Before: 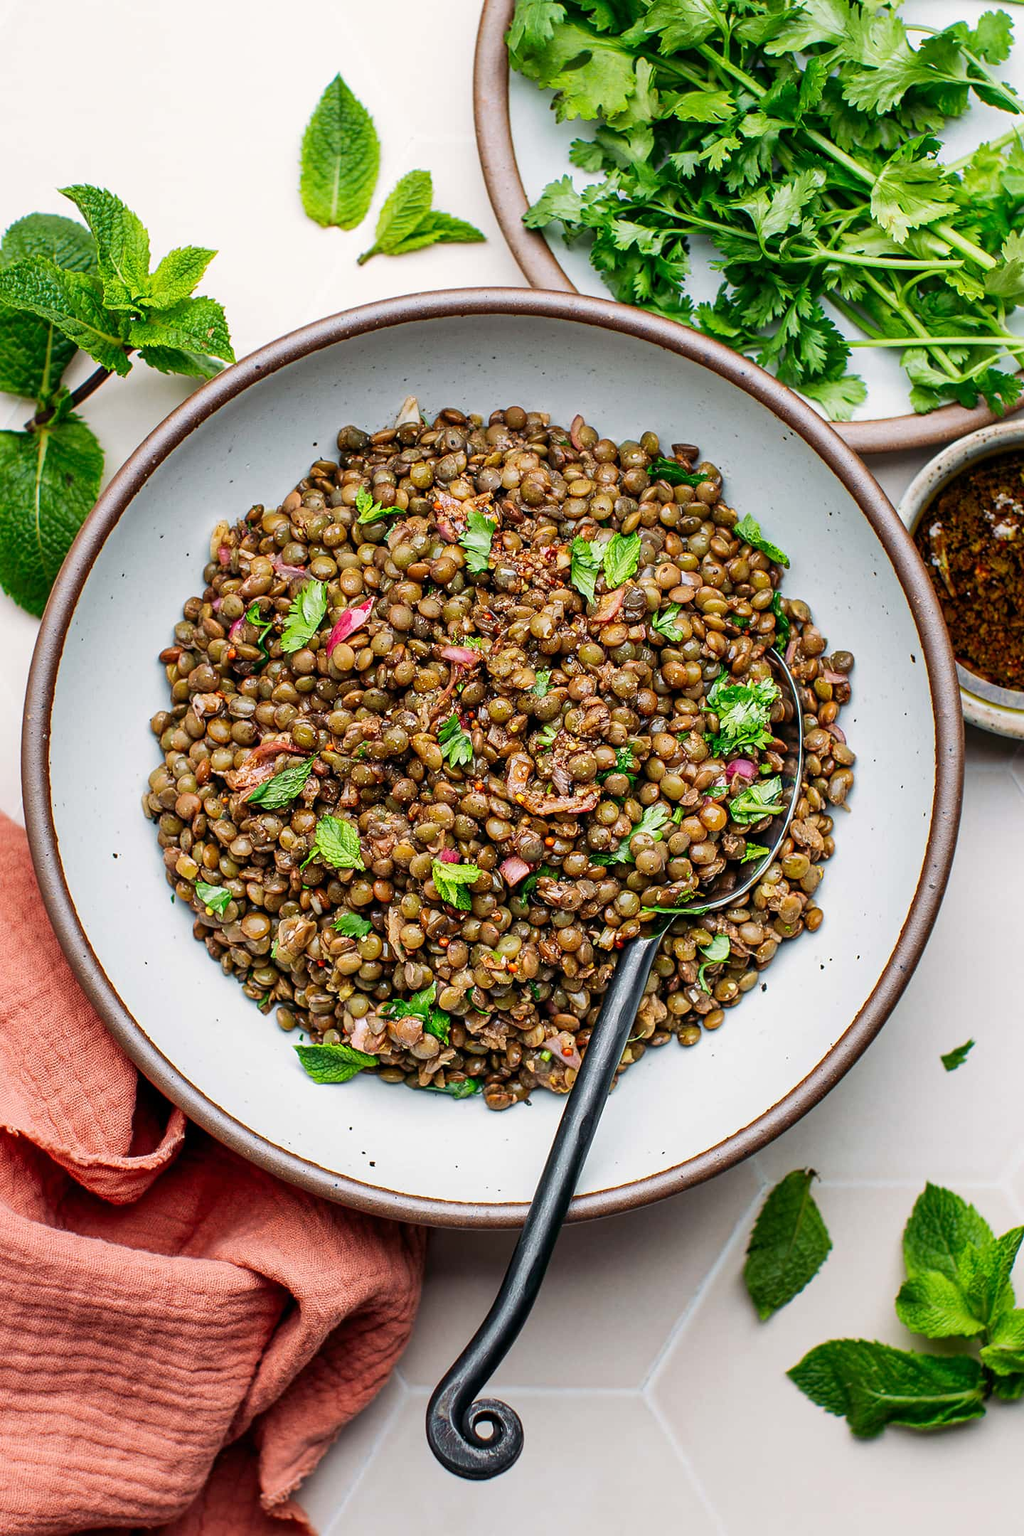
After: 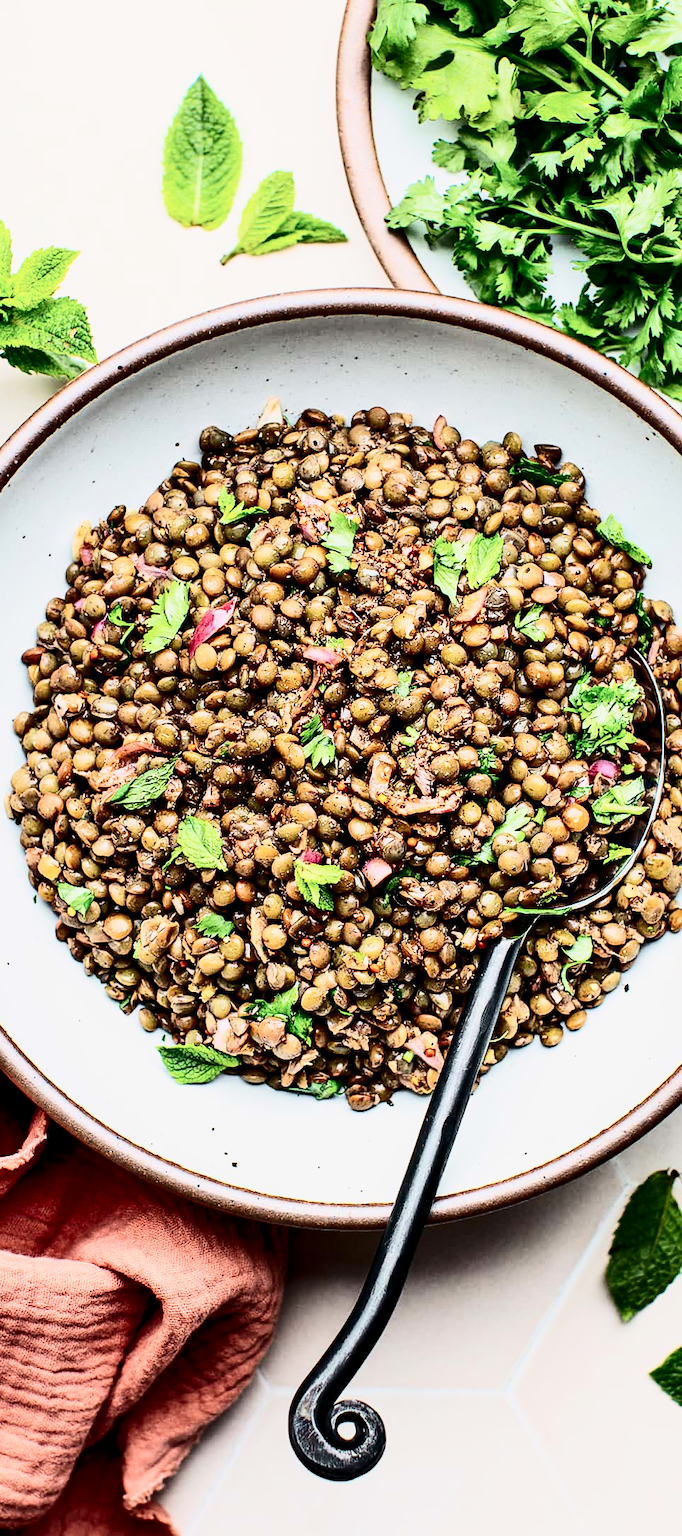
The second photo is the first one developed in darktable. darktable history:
contrast brightness saturation: contrast 0.5, saturation -0.1
exposure: exposure 0.6 EV, compensate highlight preservation false
filmic rgb: black relative exposure -7.15 EV, white relative exposure 5.36 EV, hardness 3.02, color science v6 (2022)
crop and rotate: left 13.537%, right 19.796%
white balance: red 1, blue 1
